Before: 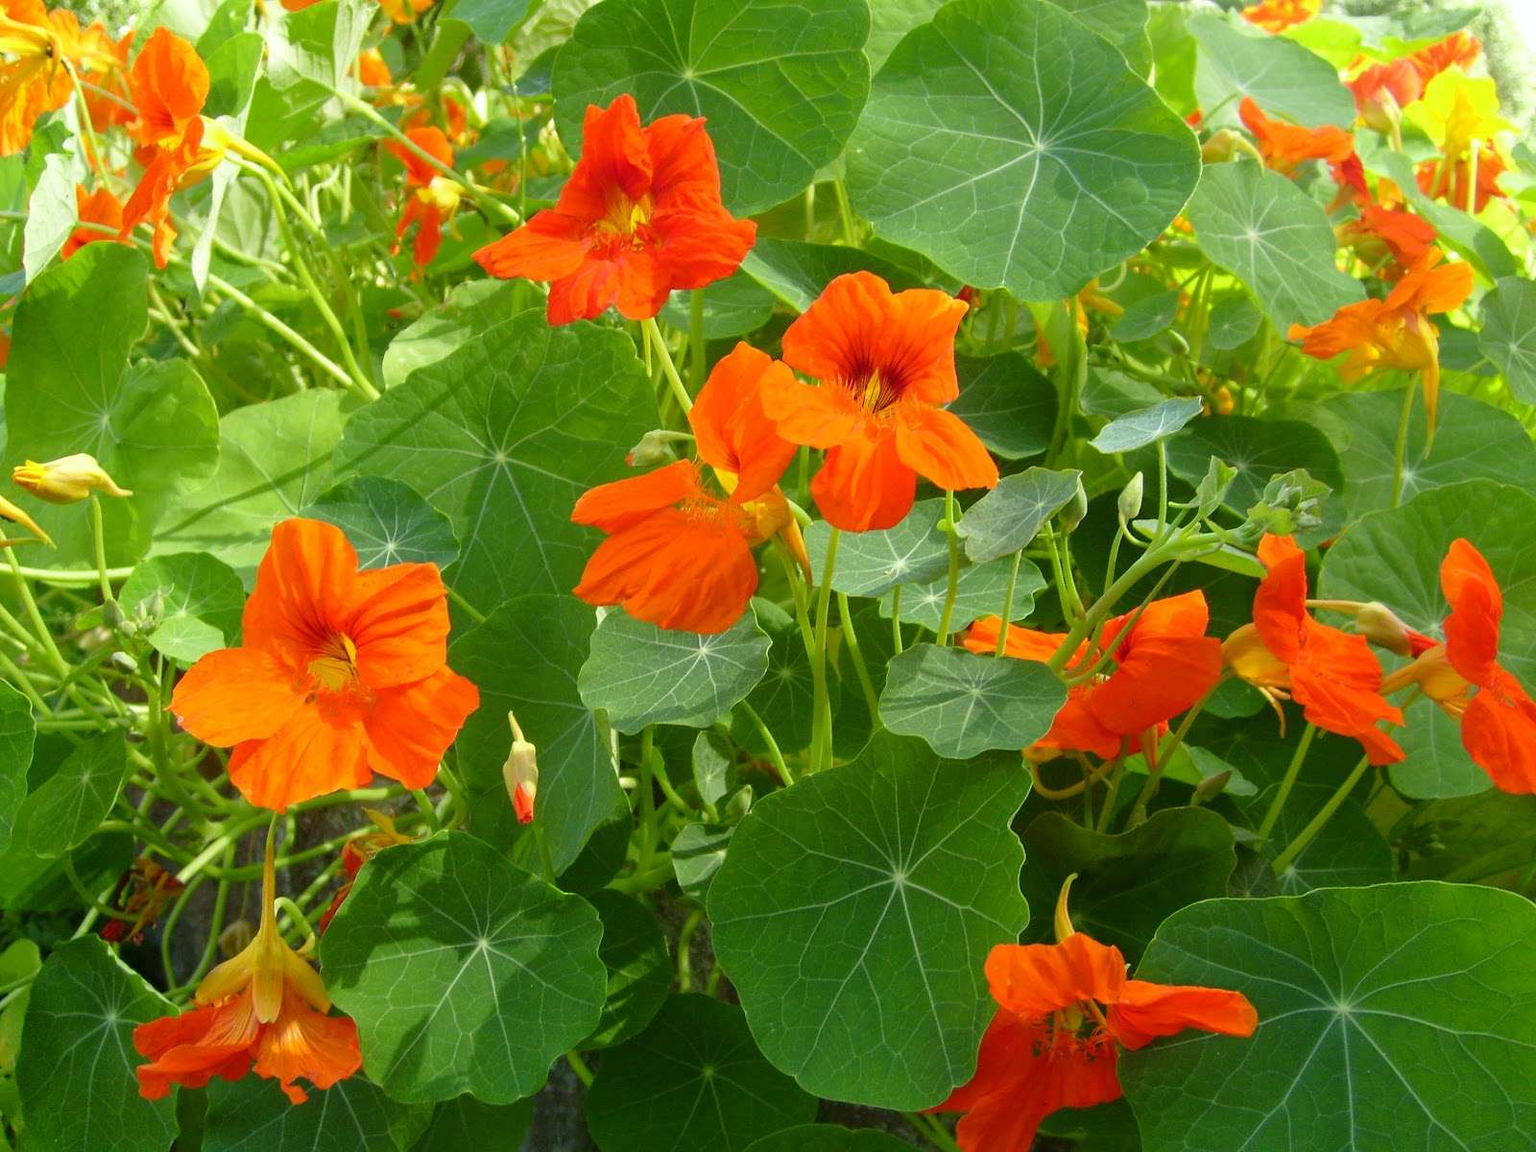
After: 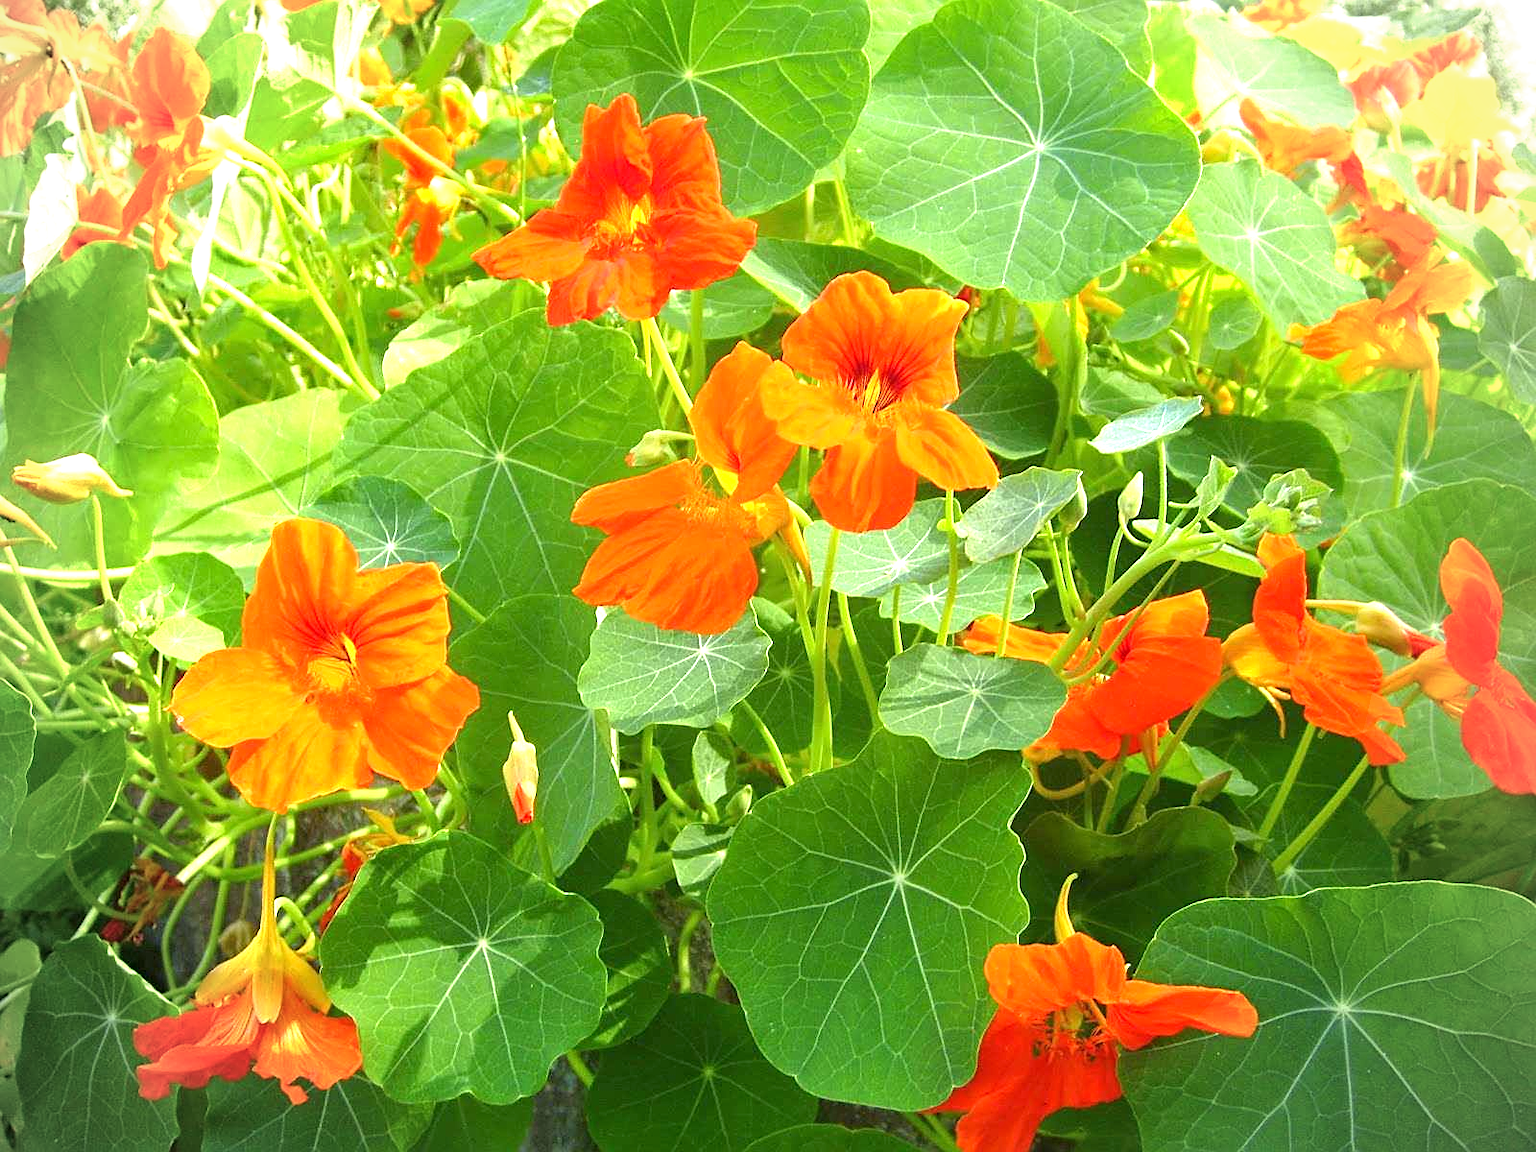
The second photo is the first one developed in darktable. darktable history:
exposure: black level correction 0, exposure 1.199 EV, compensate highlight preservation false
vignetting: unbound false
sharpen: on, module defaults
